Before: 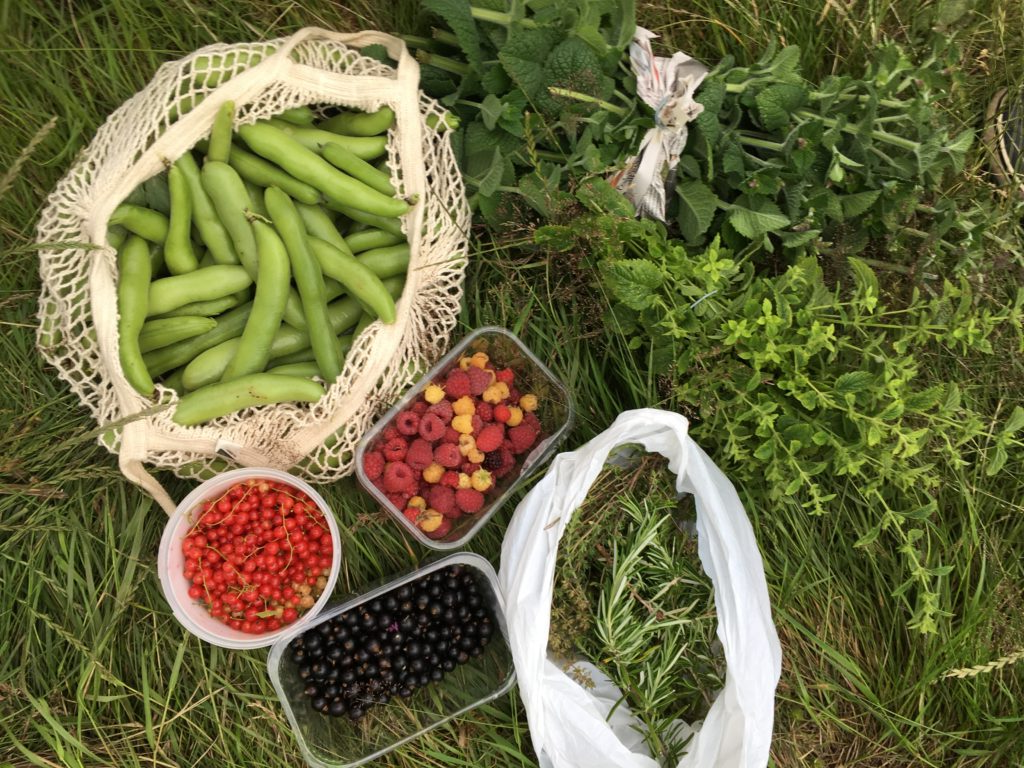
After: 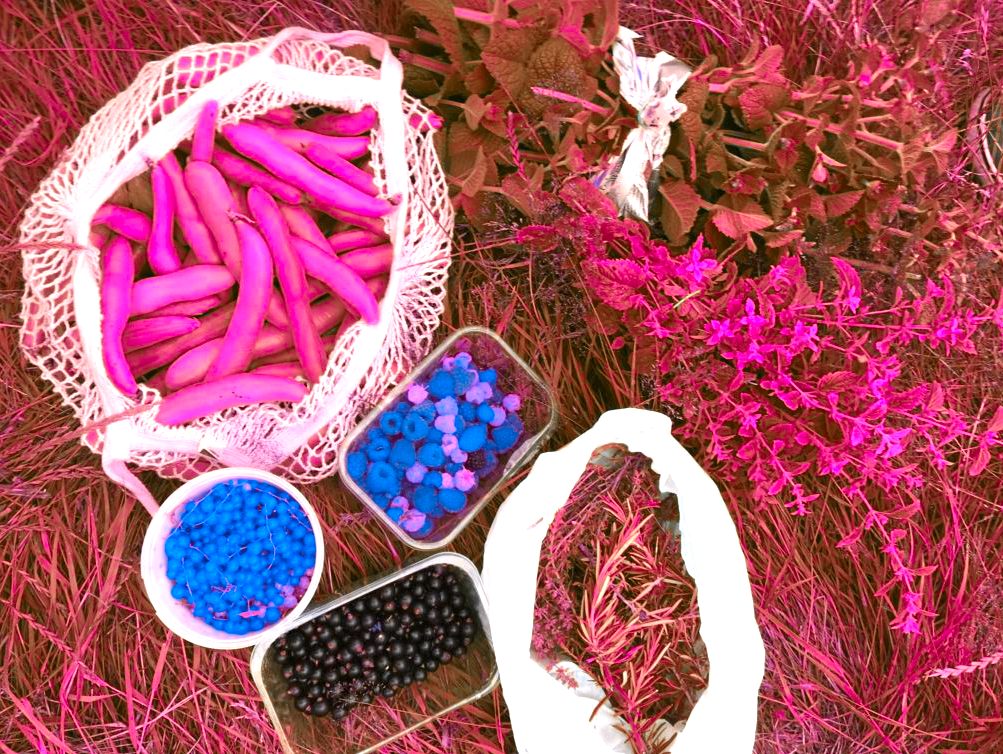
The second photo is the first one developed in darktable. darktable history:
color zones: curves: ch0 [(0.826, 0.353)]; ch1 [(0.242, 0.647) (0.889, 0.342)]; ch2 [(0.246, 0.089) (0.969, 0.068)]
crop: left 1.718%, right 0.268%, bottom 1.822%
exposure: black level correction 0, exposure 1.199 EV, compensate highlight preservation false
color balance rgb: highlights gain › chroma 1.54%, highlights gain › hue 309.67°, perceptual saturation grading › global saturation 0.067%, global vibrance 20%
